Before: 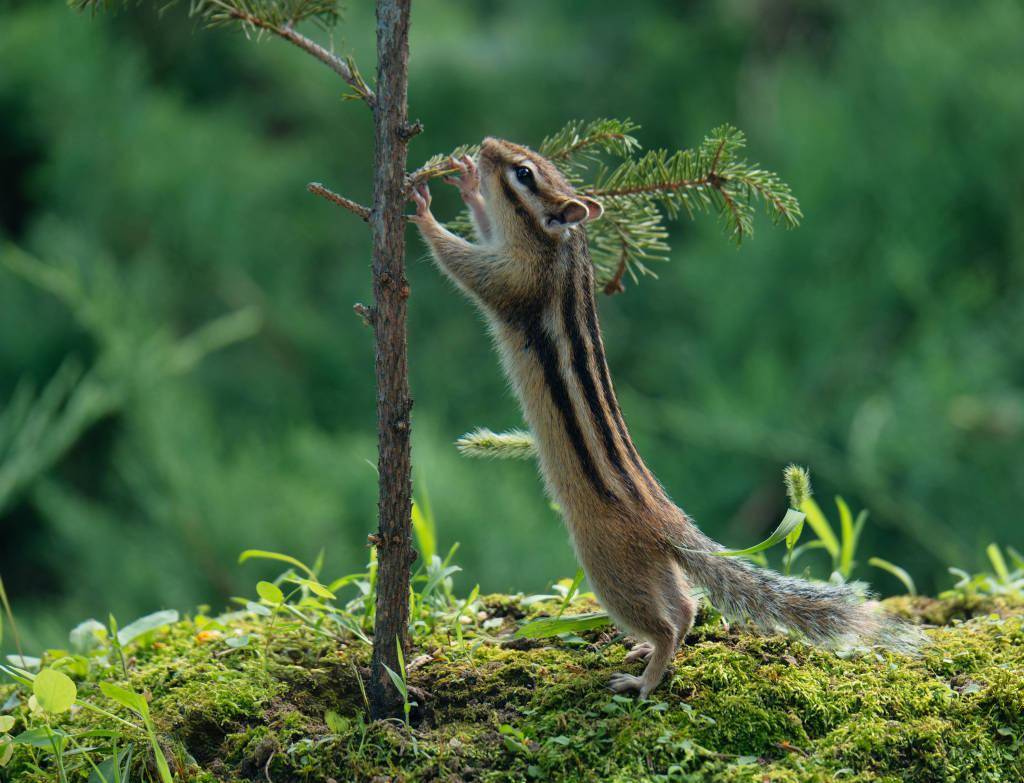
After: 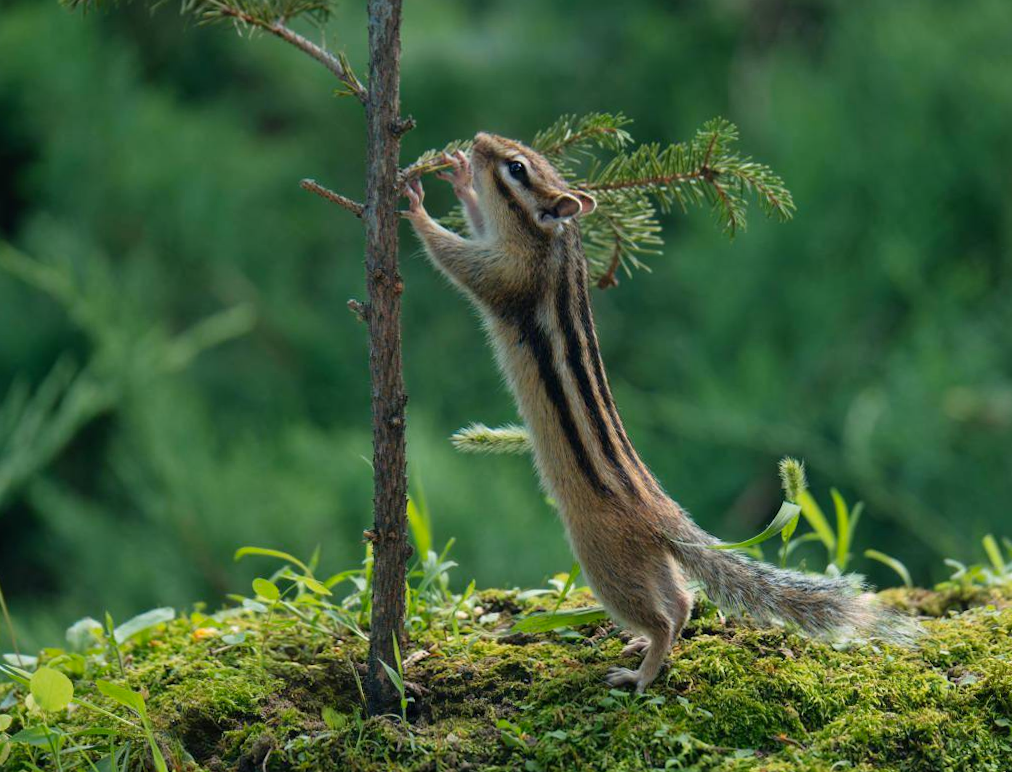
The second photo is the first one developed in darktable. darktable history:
rotate and perspective: rotation -0.45°, automatic cropping original format, crop left 0.008, crop right 0.992, crop top 0.012, crop bottom 0.988
white balance: emerald 1
color zones: curves: ch0 [(0, 0.465) (0.092, 0.596) (0.289, 0.464) (0.429, 0.453) (0.571, 0.464) (0.714, 0.455) (0.857, 0.462) (1, 0.465)]
